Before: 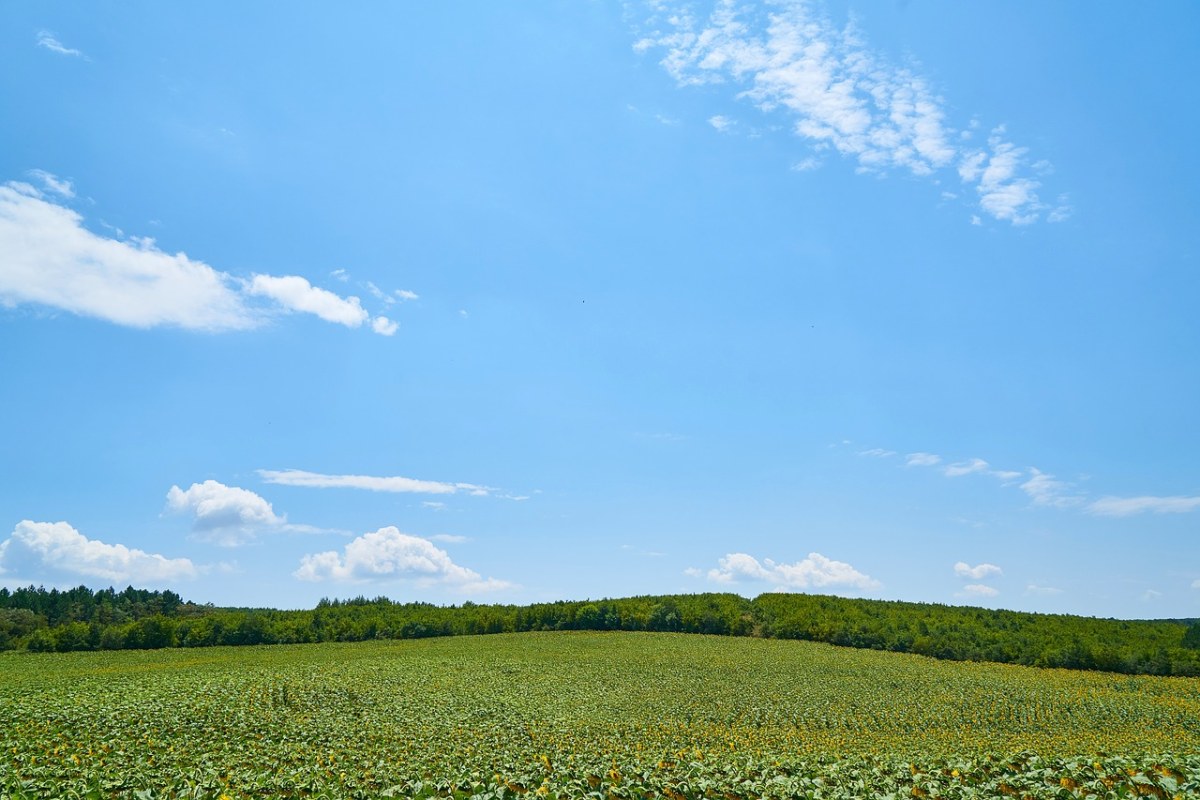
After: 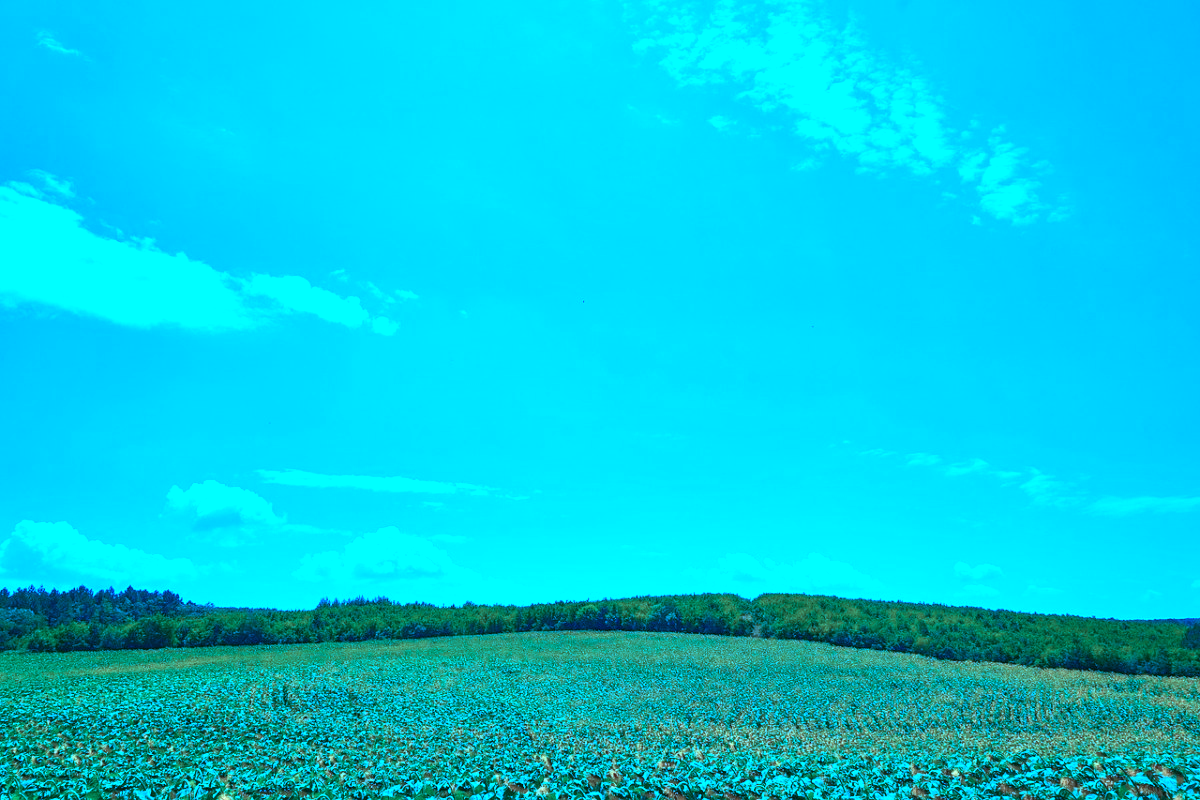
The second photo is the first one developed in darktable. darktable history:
color zones: curves: ch1 [(0.263, 0.53) (0.376, 0.287) (0.487, 0.512) (0.748, 0.547) (1, 0.513)]; ch2 [(0.262, 0.45) (0.751, 0.477)]
exposure: black level correction 0, exposure 0.498 EV, compensate highlight preservation false
color calibration: gray › normalize channels true, illuminant as shot in camera, x 0.483, y 0.431, temperature 2416.07 K, gamut compression 0.028
